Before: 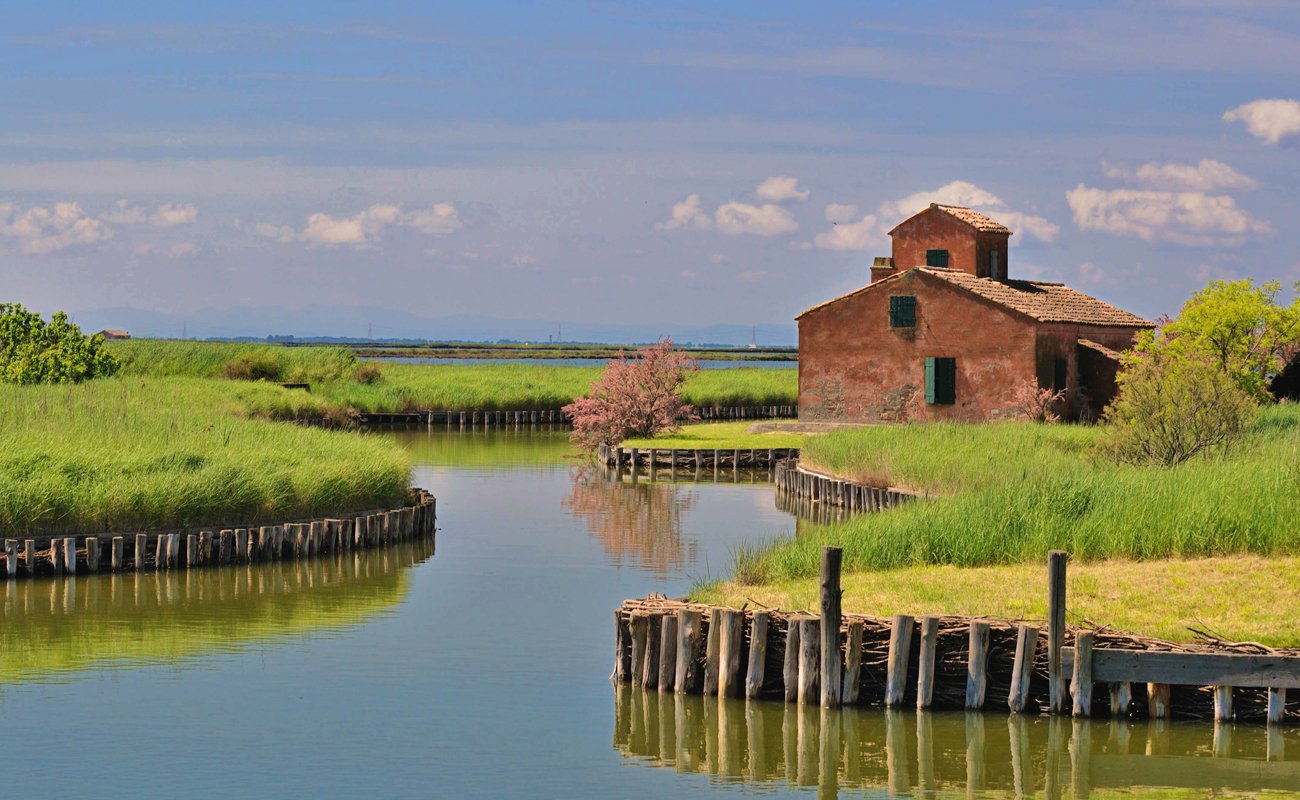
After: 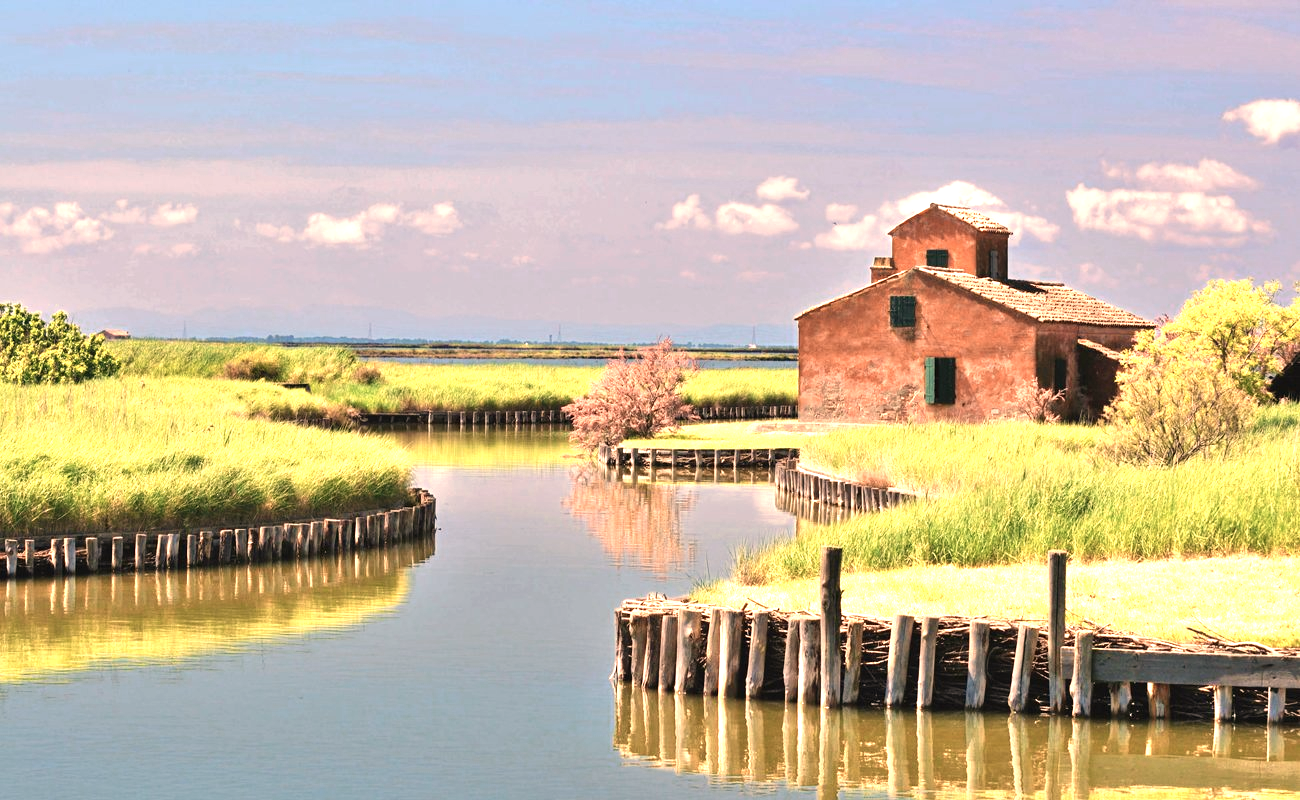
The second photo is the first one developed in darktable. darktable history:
white balance: red 1.127, blue 0.943
exposure: black level correction 0, exposure 0.7 EV, compensate highlight preservation false
color zones: curves: ch0 [(0.018, 0.548) (0.224, 0.64) (0.425, 0.447) (0.675, 0.575) (0.732, 0.579)]; ch1 [(0.066, 0.487) (0.25, 0.5) (0.404, 0.43) (0.75, 0.421) (0.956, 0.421)]; ch2 [(0.044, 0.561) (0.215, 0.465) (0.399, 0.544) (0.465, 0.548) (0.614, 0.447) (0.724, 0.43) (0.882, 0.623) (0.956, 0.632)]
